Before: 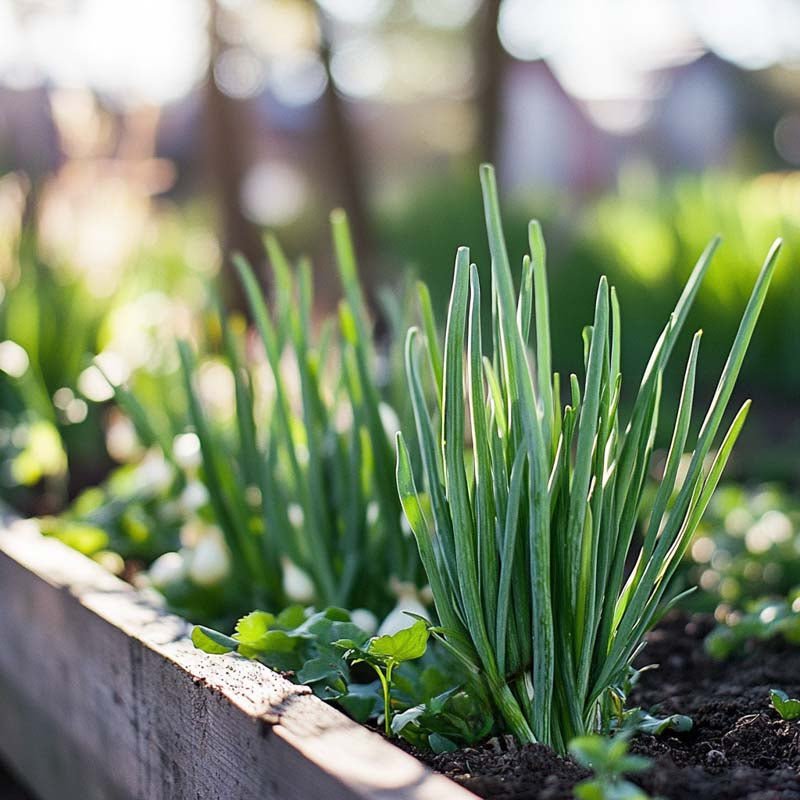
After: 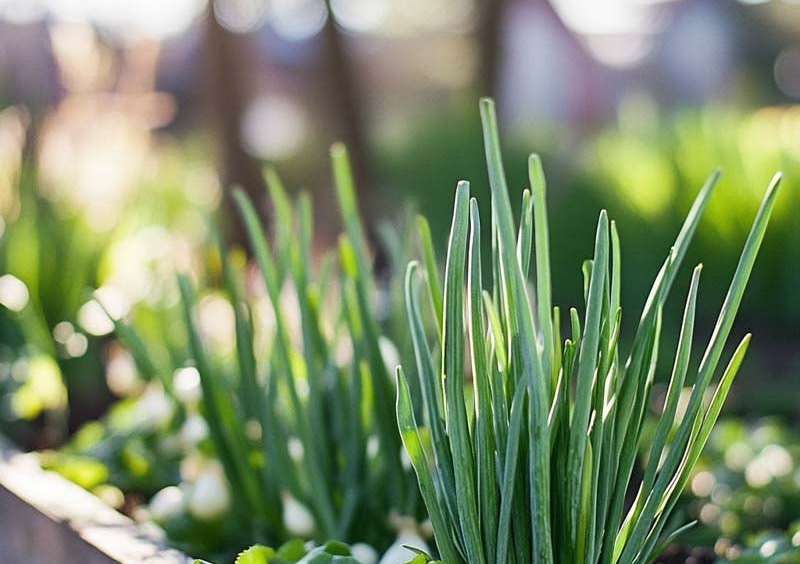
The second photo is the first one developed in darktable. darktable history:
crop and rotate: top 8.328%, bottom 21.094%
